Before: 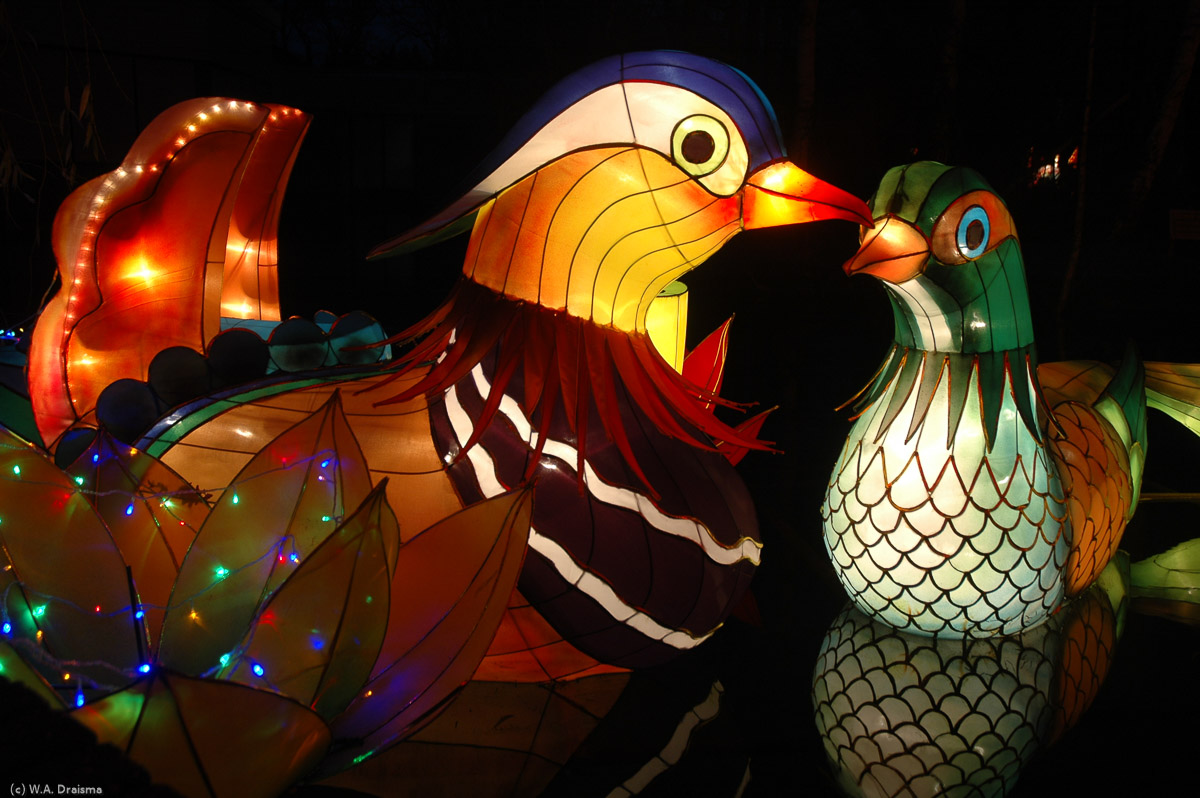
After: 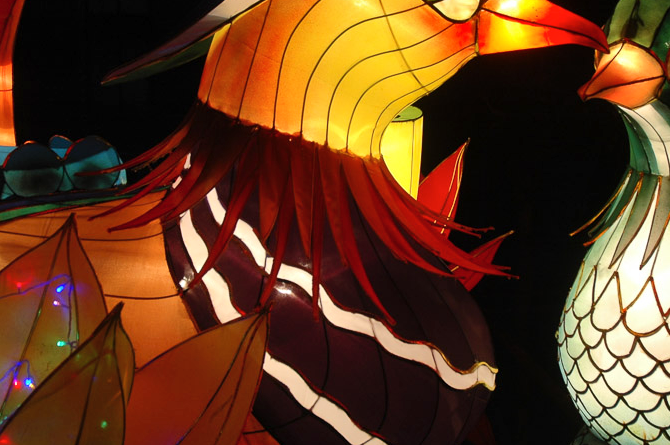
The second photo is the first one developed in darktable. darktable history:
crop and rotate: left 22.13%, top 22.054%, right 22.026%, bottom 22.102%
shadows and highlights: shadows 49, highlights -41, soften with gaussian
